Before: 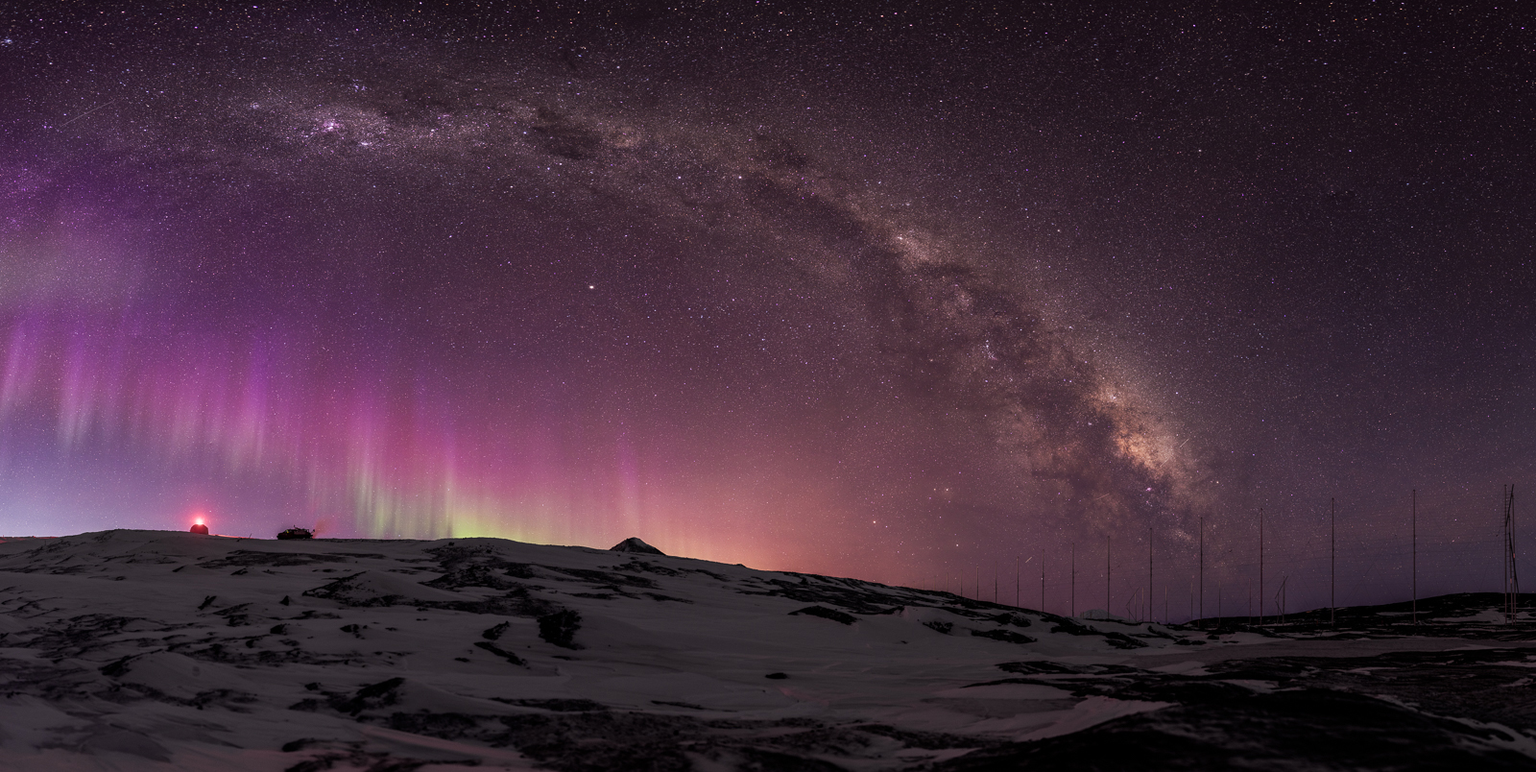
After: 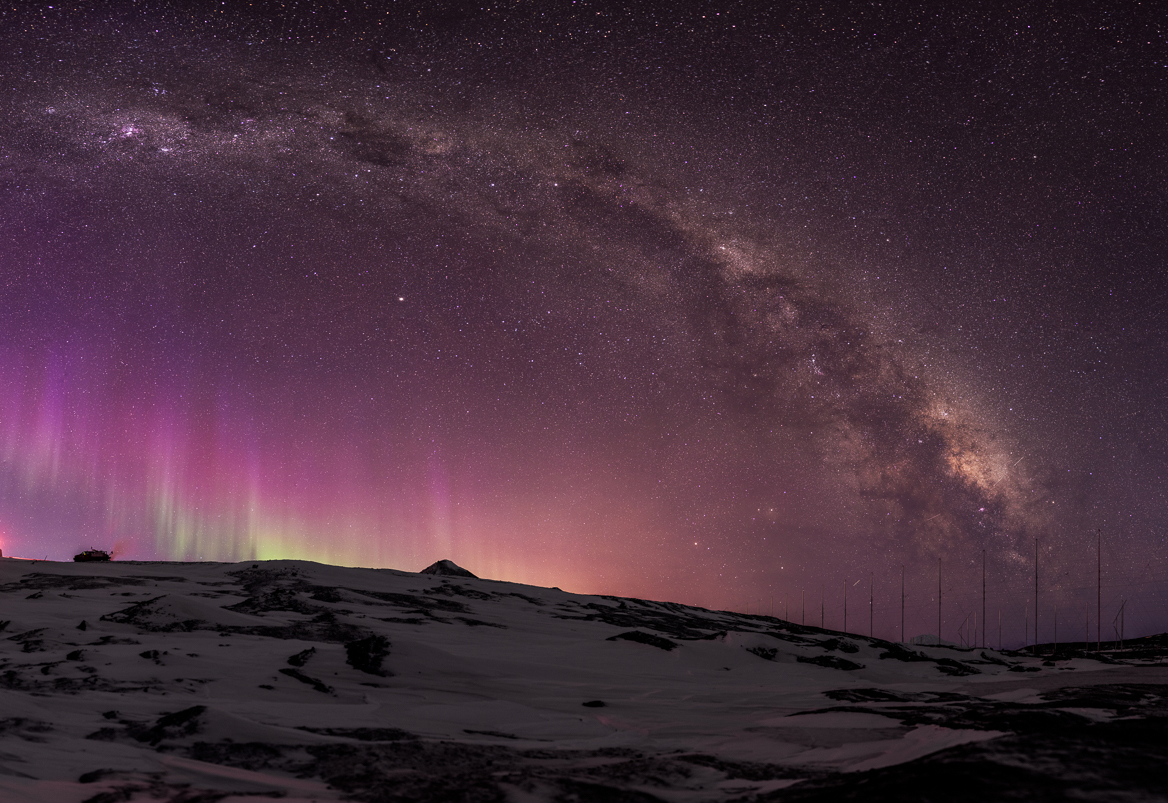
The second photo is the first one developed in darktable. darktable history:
crop: left 13.495%, top 0%, right 13.444%
